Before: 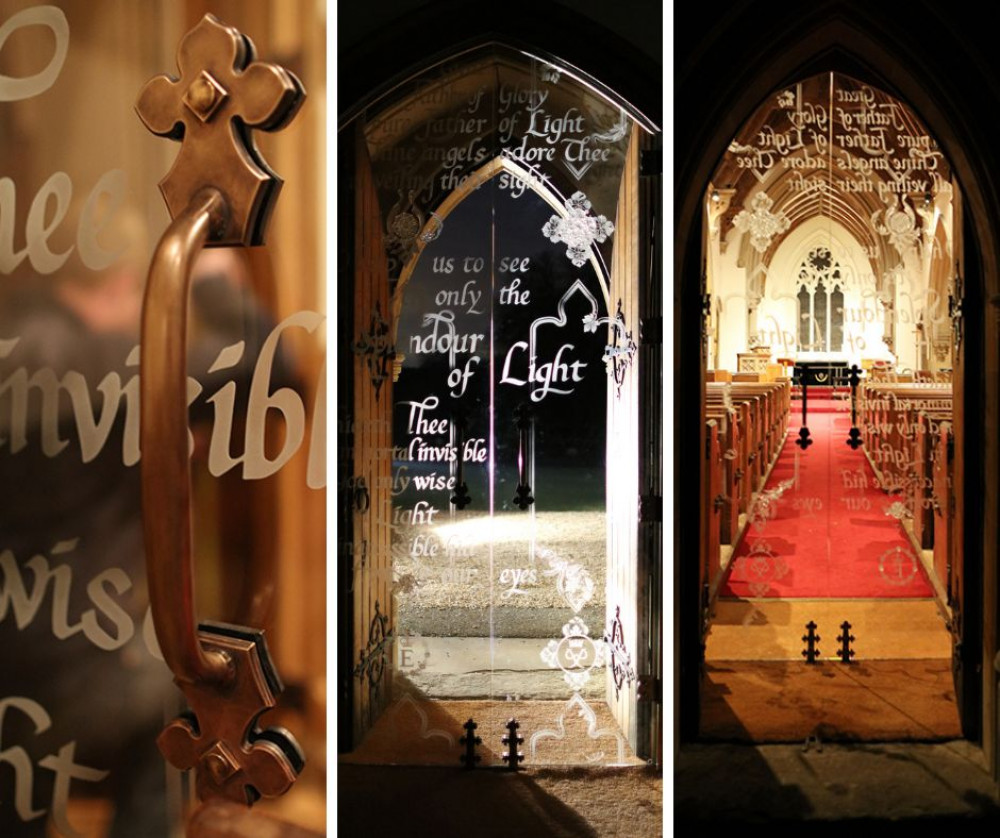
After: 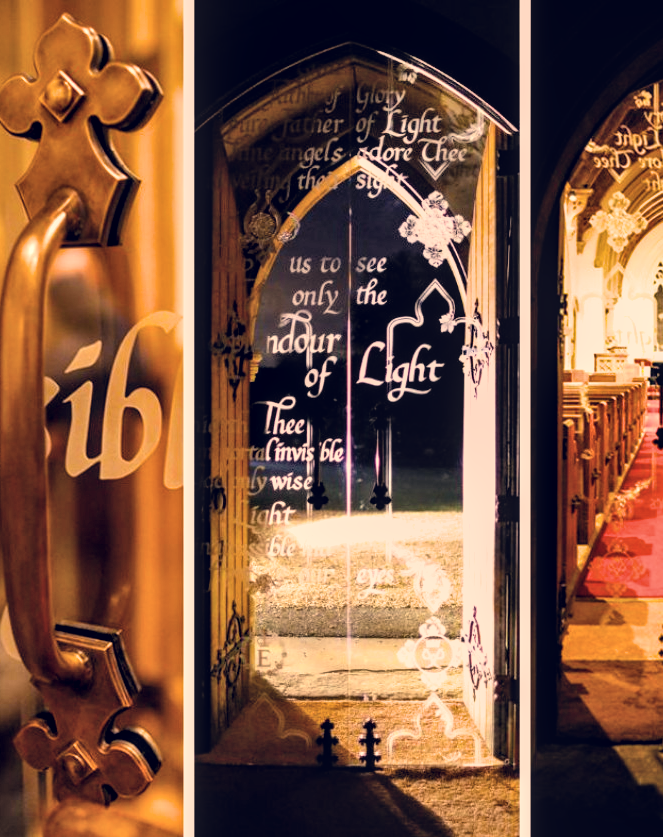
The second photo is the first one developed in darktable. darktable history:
crop and rotate: left 14.319%, right 19.288%
color balance rgb: linear chroma grading › global chroma 15.505%, perceptual saturation grading › global saturation 29.586%, global vibrance 20.618%
local contrast: on, module defaults
exposure: exposure 0.607 EV, compensate highlight preservation false
filmic rgb: black relative exposure -11.95 EV, white relative exposure 2.82 EV, target black luminance 0%, hardness 8.03, latitude 70.04%, contrast 1.138, highlights saturation mix 11.14%, shadows ↔ highlights balance -0.385%
color correction: highlights a* 20.13, highlights b* 28.04, shadows a* 3.33, shadows b* -17.82, saturation 0.72
shadows and highlights: low approximation 0.01, soften with gaussian
